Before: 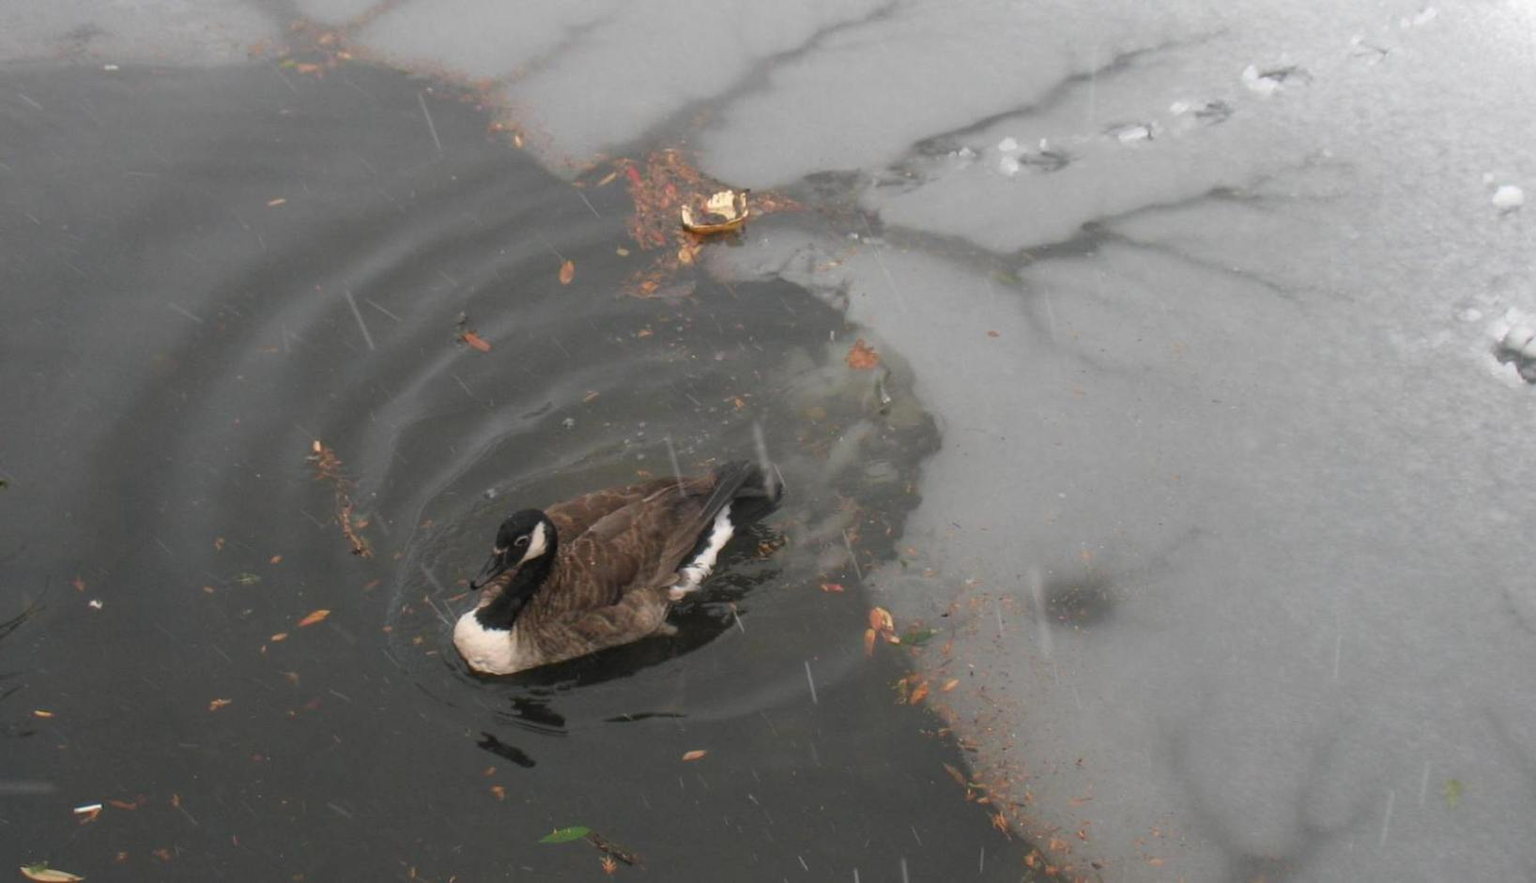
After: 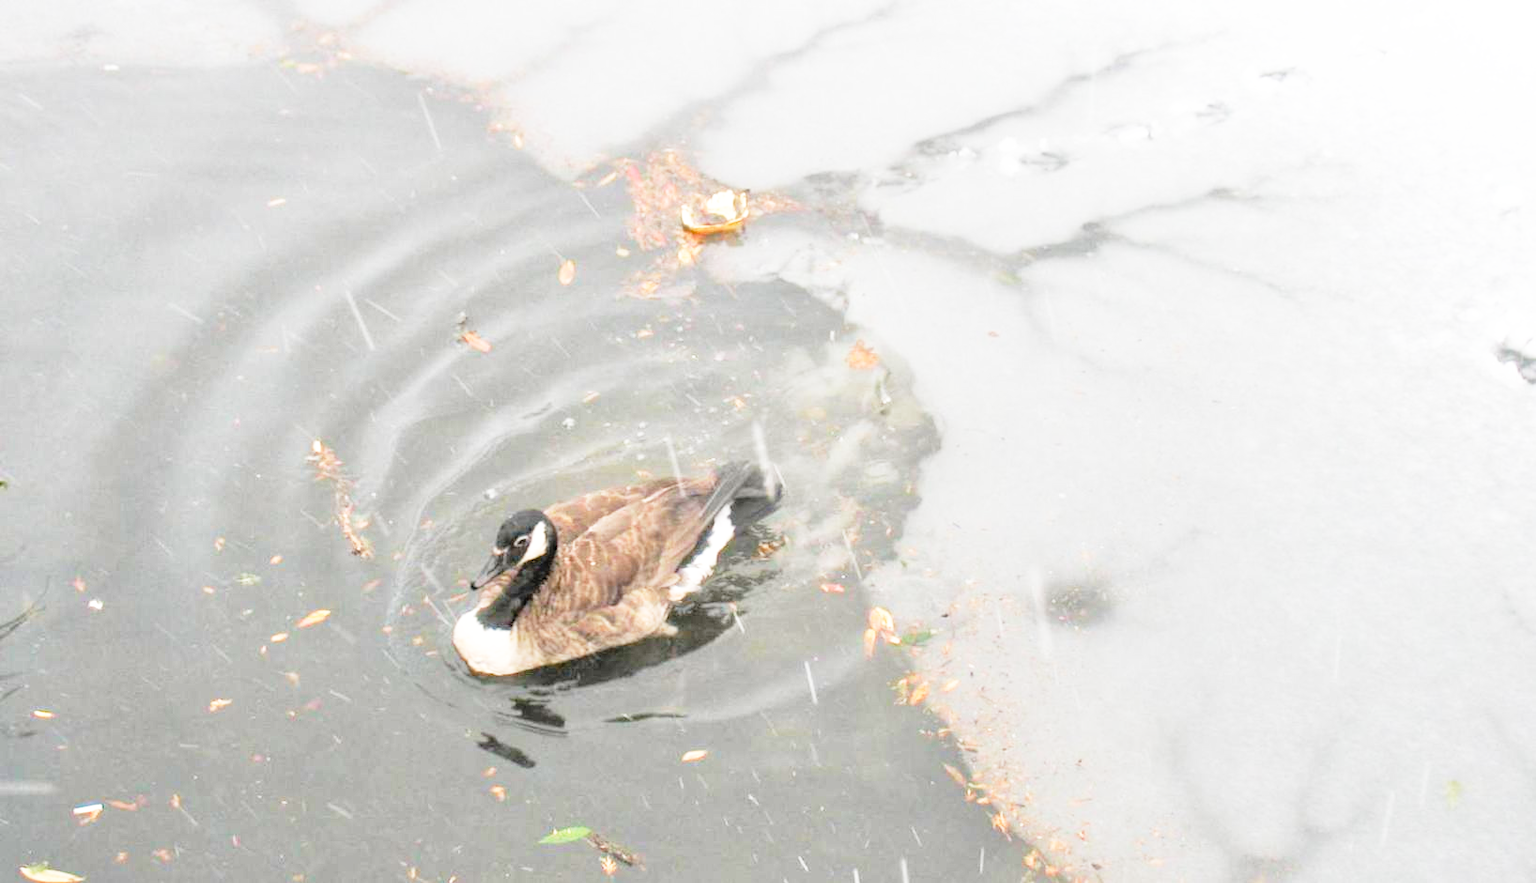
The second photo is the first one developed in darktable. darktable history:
exposure: exposure 0.468 EV, compensate highlight preservation false
base curve: curves: ch0 [(0, 0) (0.012, 0.01) (0.073, 0.168) (0.31, 0.711) (0.645, 0.957) (1, 1)], preserve colors none
tone equalizer: -7 EV 0.164 EV, -6 EV 0.589 EV, -5 EV 1.17 EV, -4 EV 1.29 EV, -3 EV 1.13 EV, -2 EV 0.6 EV, -1 EV 0.146 EV, mask exposure compensation -0.502 EV
